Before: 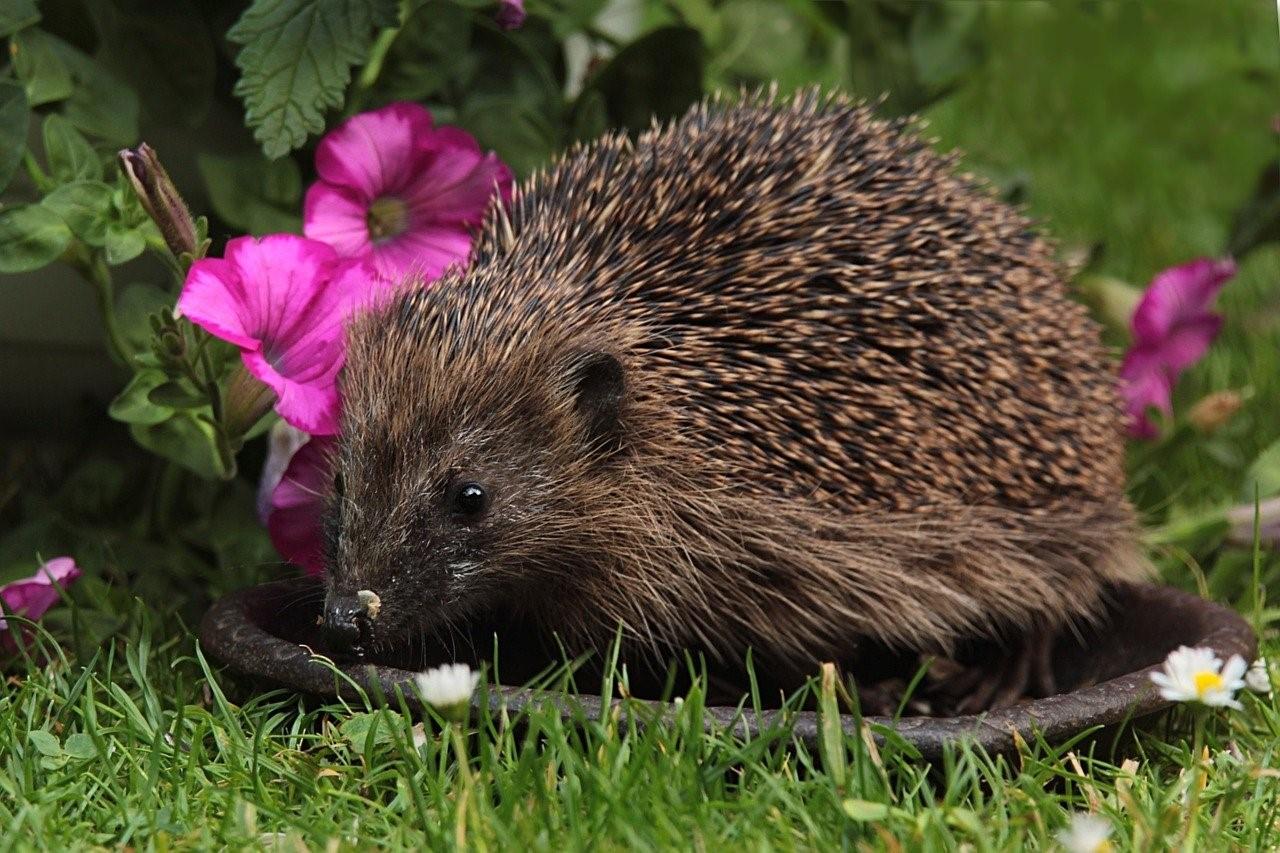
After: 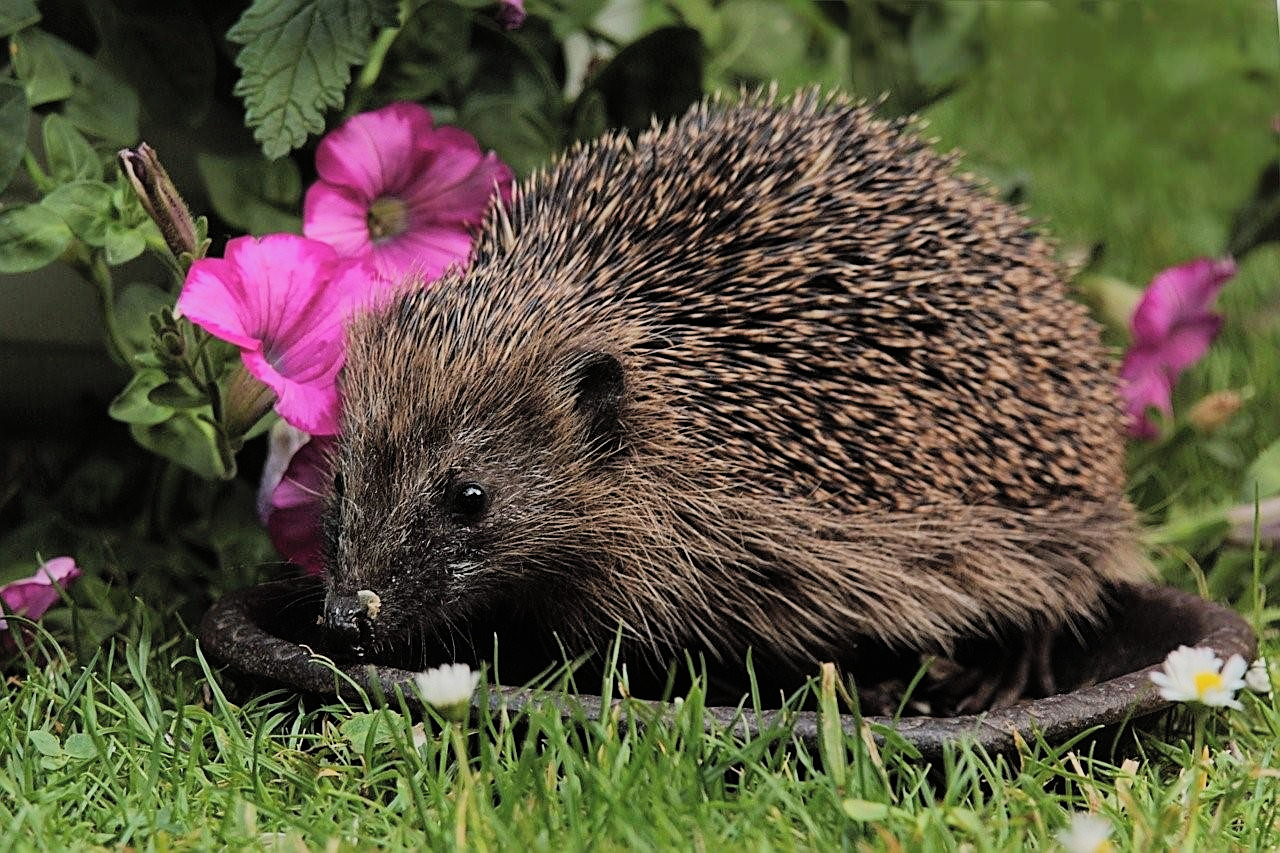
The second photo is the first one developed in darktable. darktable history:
sharpen: on, module defaults
contrast brightness saturation: brightness 0.118
filmic rgb: black relative exposure -7.65 EV, white relative exposure 4.56 EV, threshold 5.96 EV, hardness 3.61, contrast 1.059, iterations of high-quality reconstruction 0, enable highlight reconstruction true
